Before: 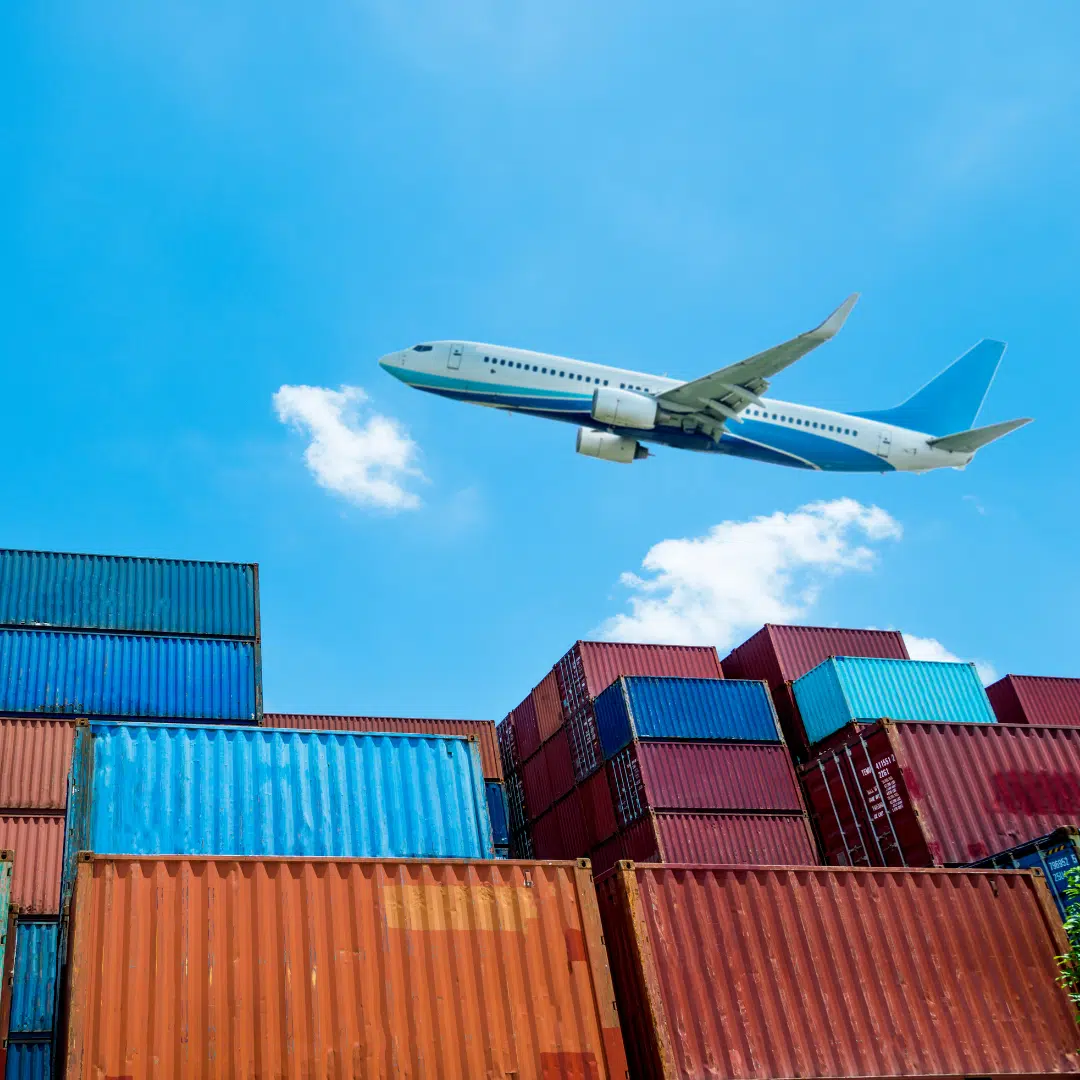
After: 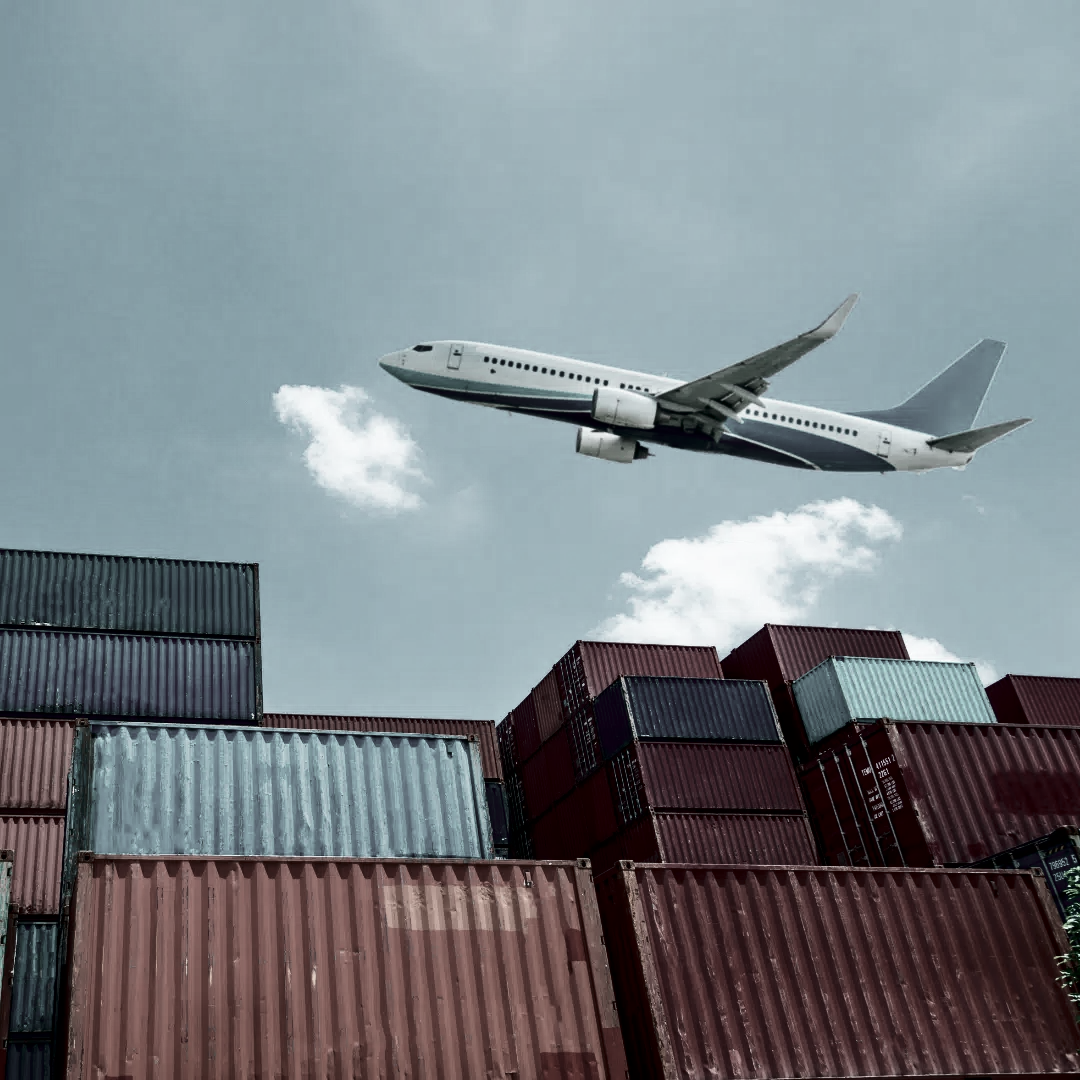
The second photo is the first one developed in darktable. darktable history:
contrast brightness saturation: contrast 0.24, brightness -0.24, saturation 0.14
color contrast: green-magenta contrast 0.3, blue-yellow contrast 0.15
